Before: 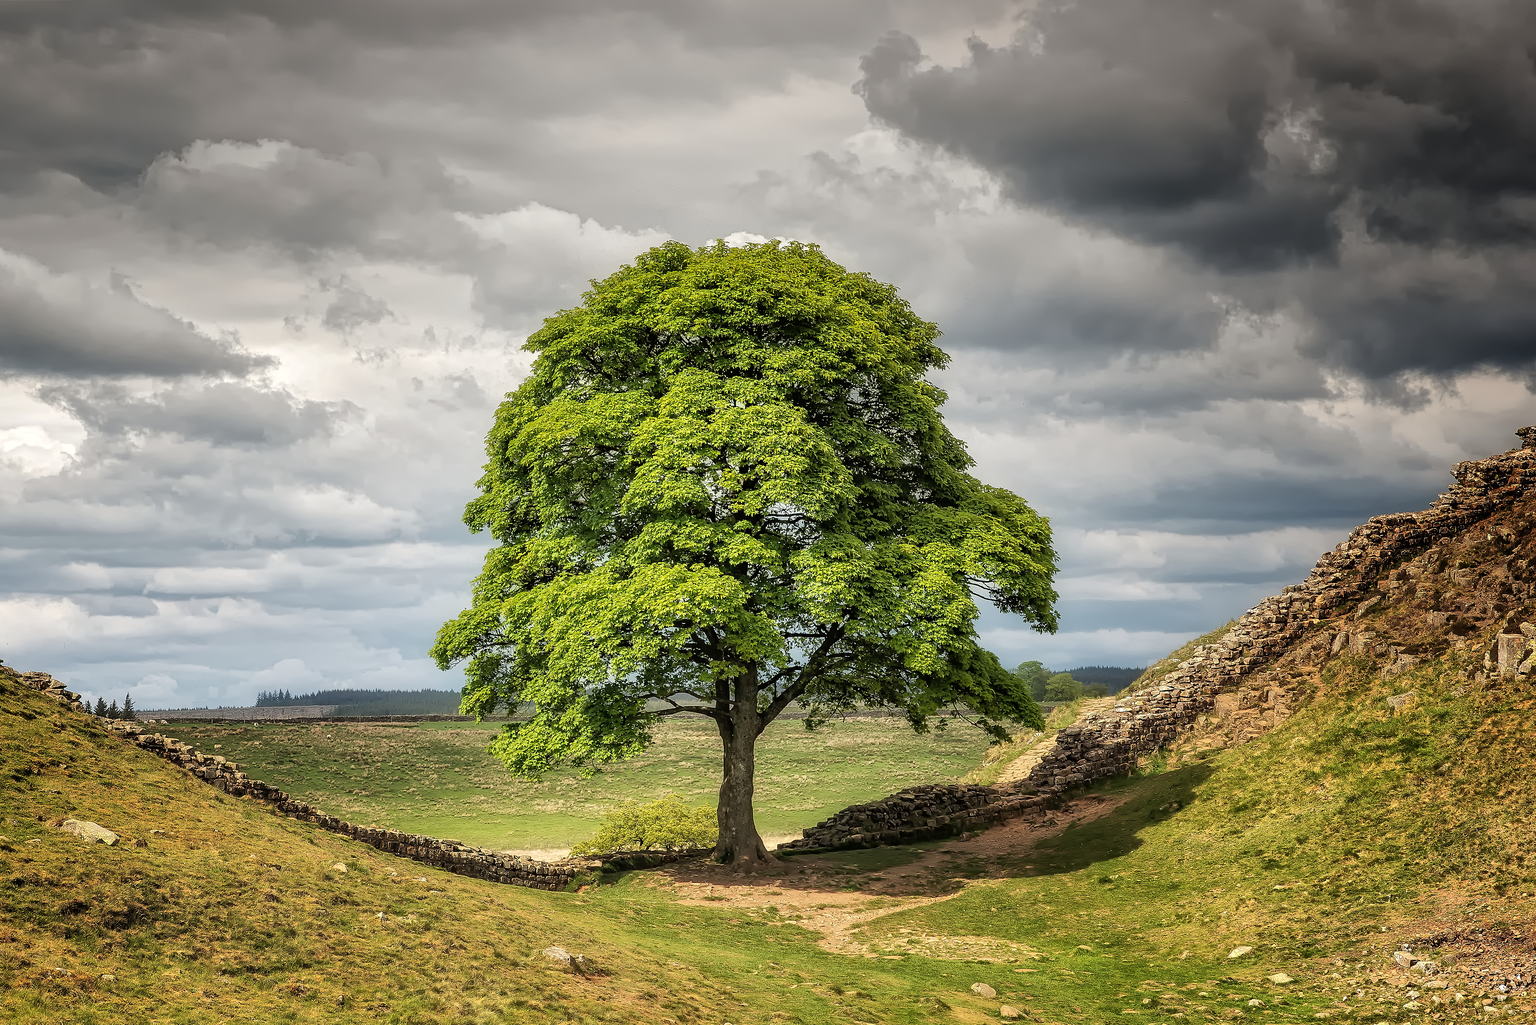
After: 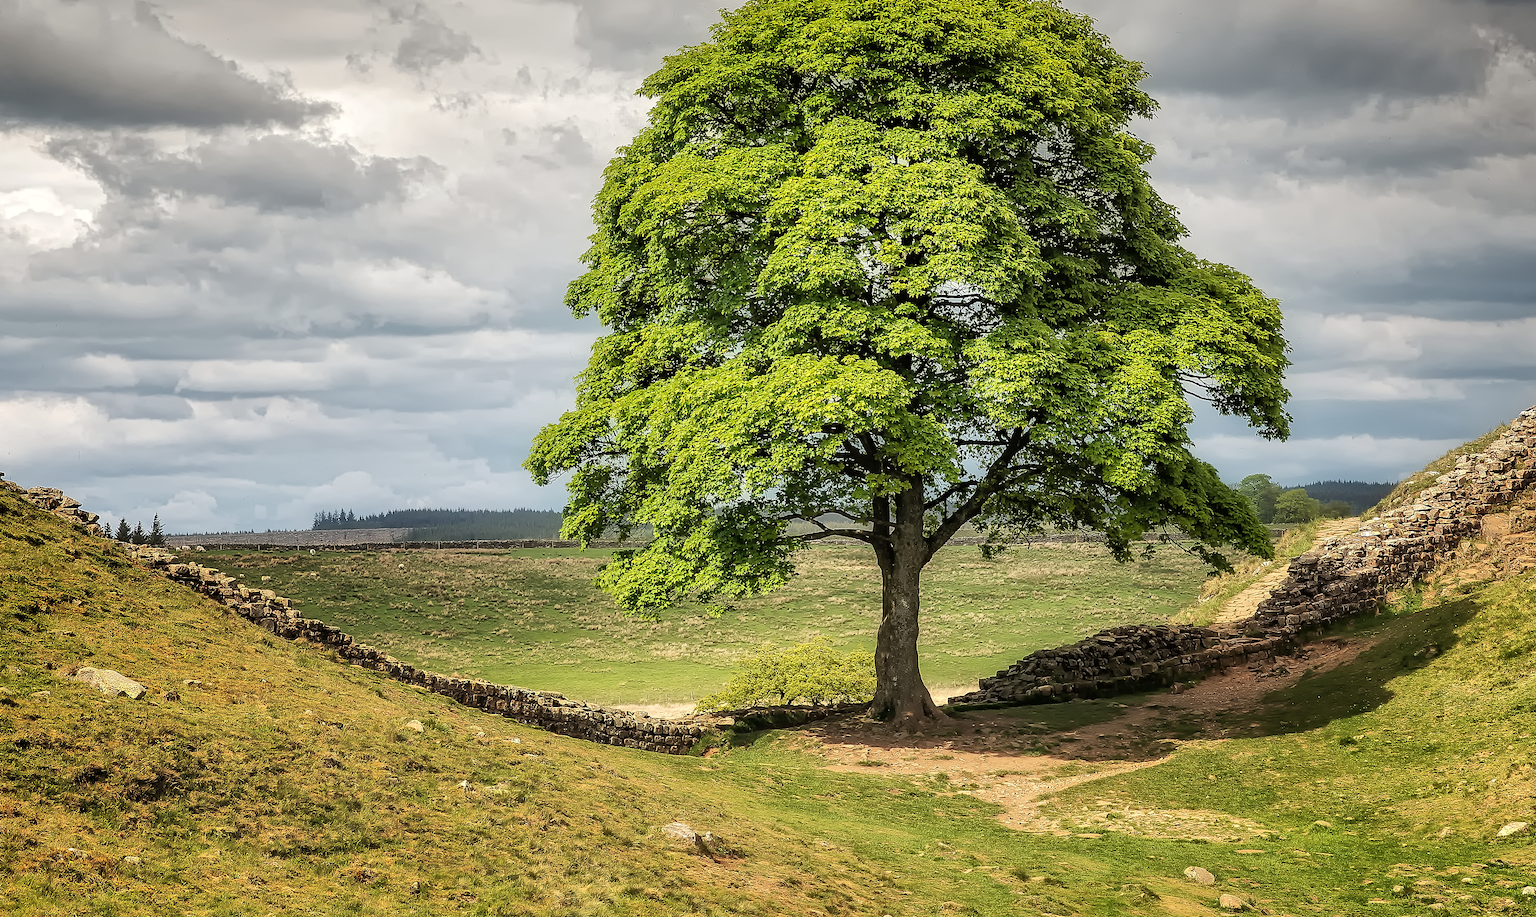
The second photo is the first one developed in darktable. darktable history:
crop: top 26.587%, right 17.956%
